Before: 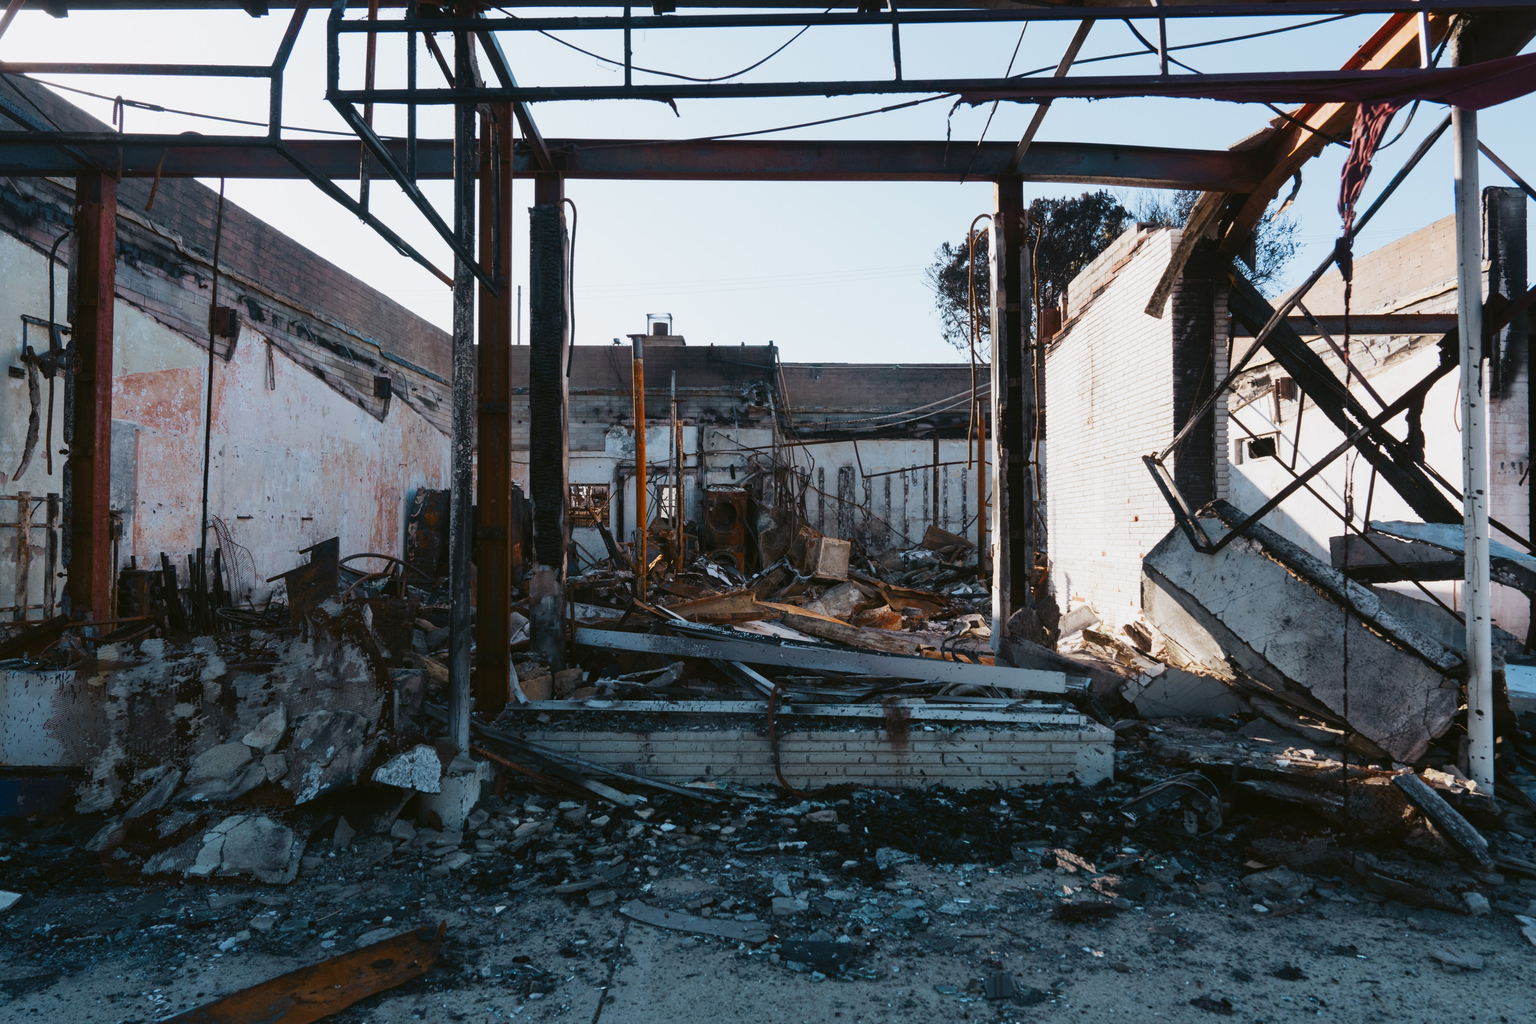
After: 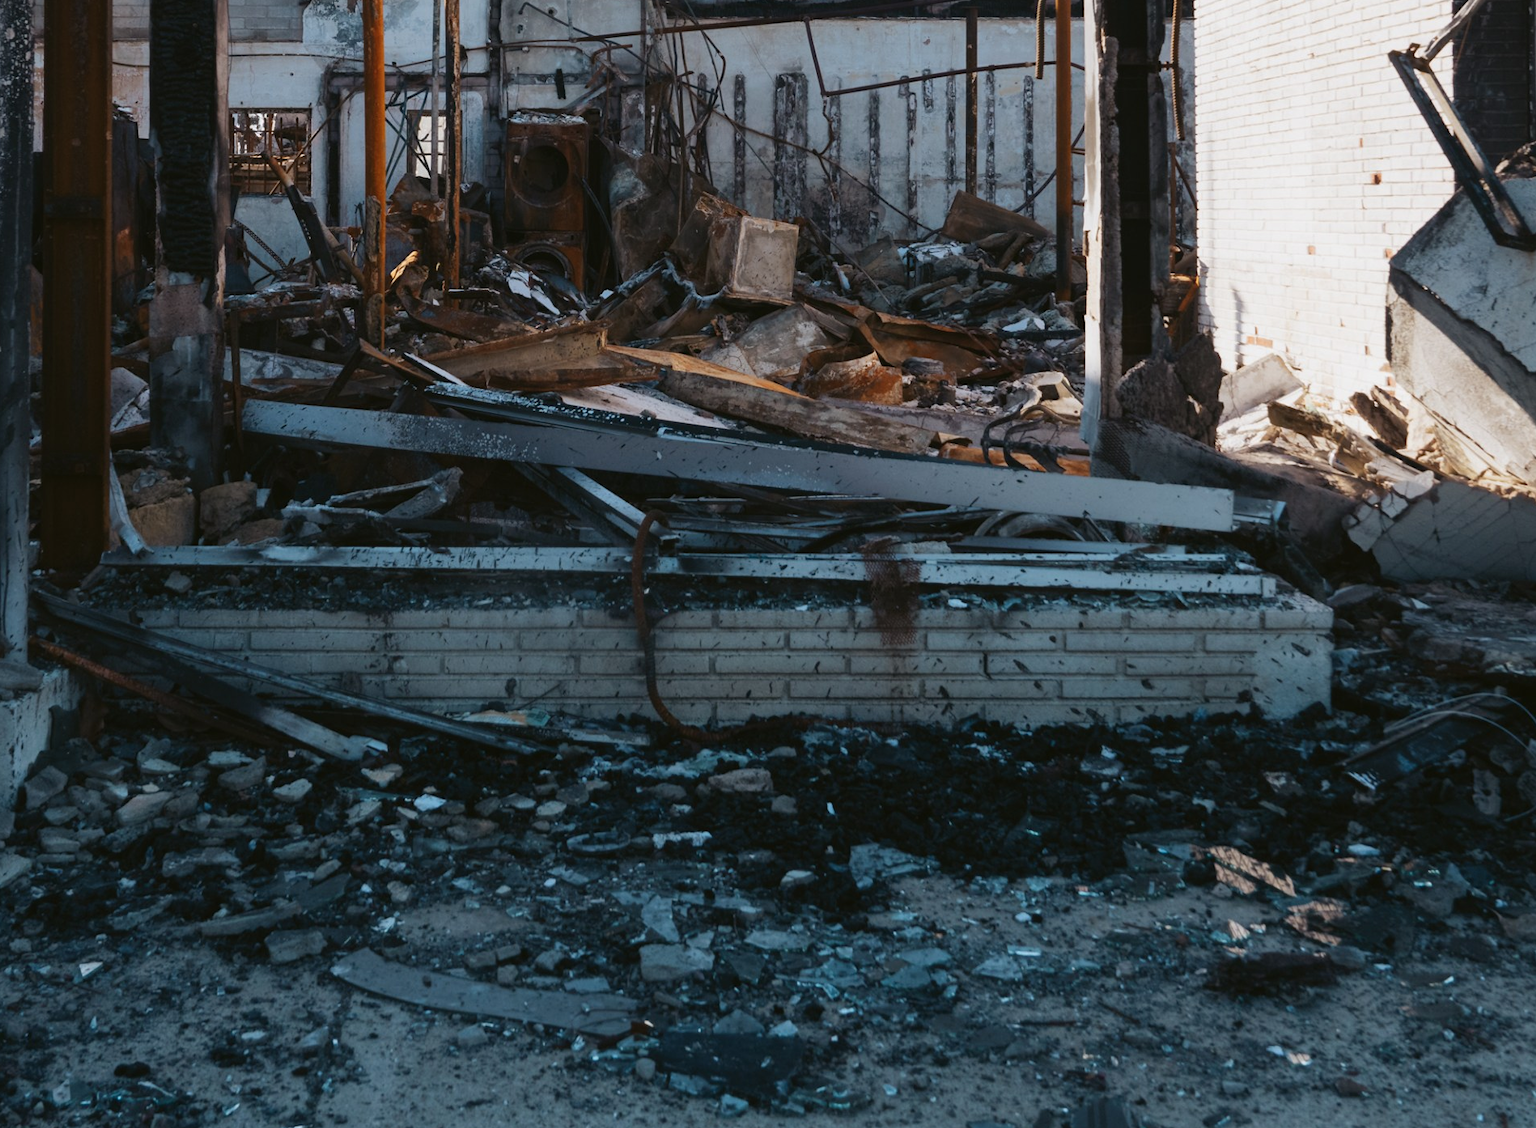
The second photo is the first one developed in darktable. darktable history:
crop: left 29.684%, top 42.064%, right 20.871%, bottom 3.47%
color zones: curves: ch1 [(0, 0.469) (0.01, 0.469) (0.12, 0.446) (0.248, 0.469) (0.5, 0.5) (0.748, 0.5) (0.99, 0.469) (1, 0.469)]
